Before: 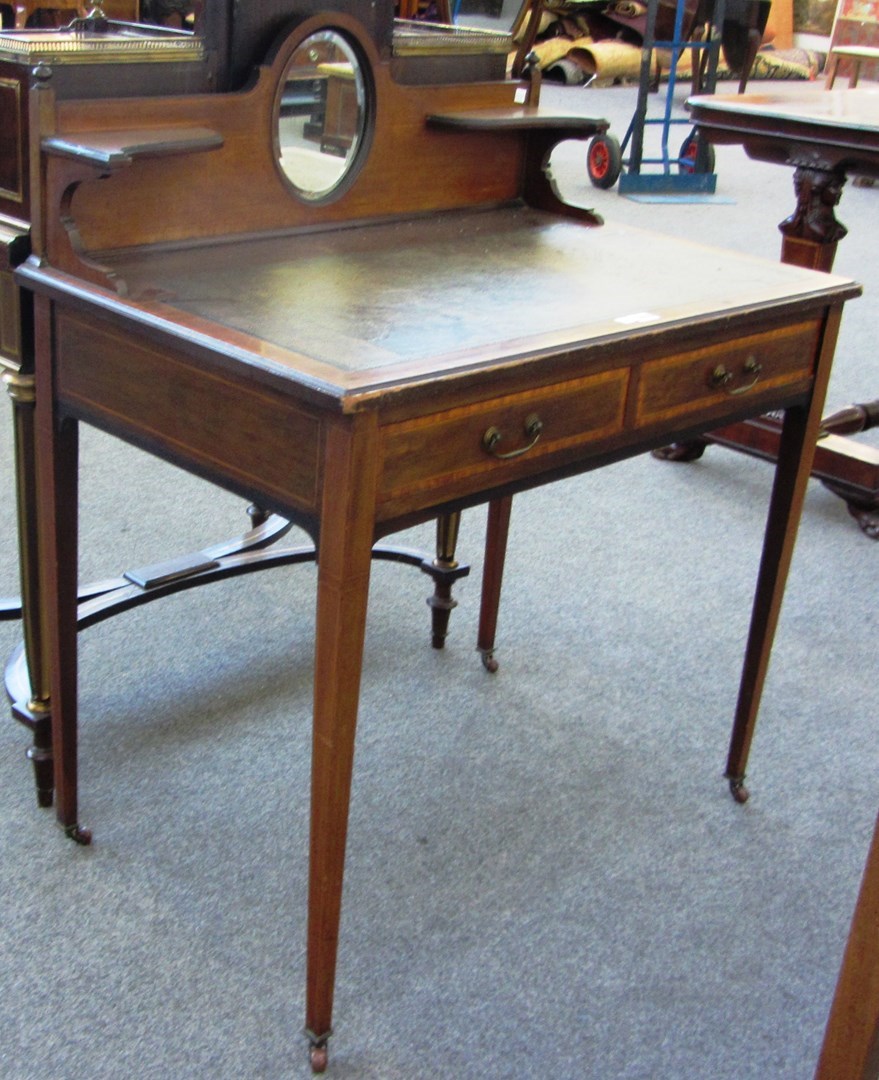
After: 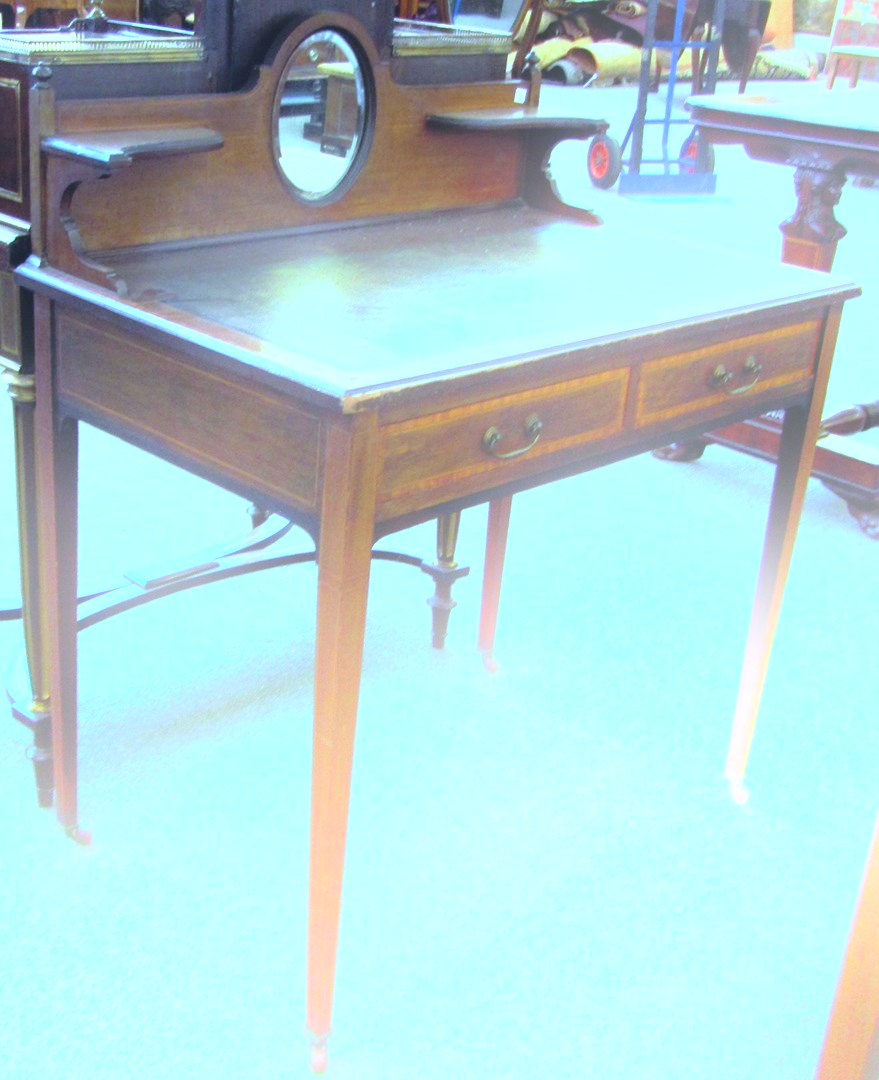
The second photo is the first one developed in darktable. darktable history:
bloom: threshold 82.5%, strength 16.25%
graduated density: hue 238.83°, saturation 50%
exposure: black level correction 0, exposure 1.2 EV, compensate exposure bias true, compensate highlight preservation false
color balance: mode lift, gamma, gain (sRGB), lift [0.997, 0.979, 1.021, 1.011], gamma [1, 1.084, 0.916, 0.998], gain [1, 0.87, 1.13, 1.101], contrast 4.55%, contrast fulcrum 38.24%, output saturation 104.09%
contrast brightness saturation: contrast 0.1, brightness 0.02, saturation 0.02
white balance: red 0.967, blue 1.049
